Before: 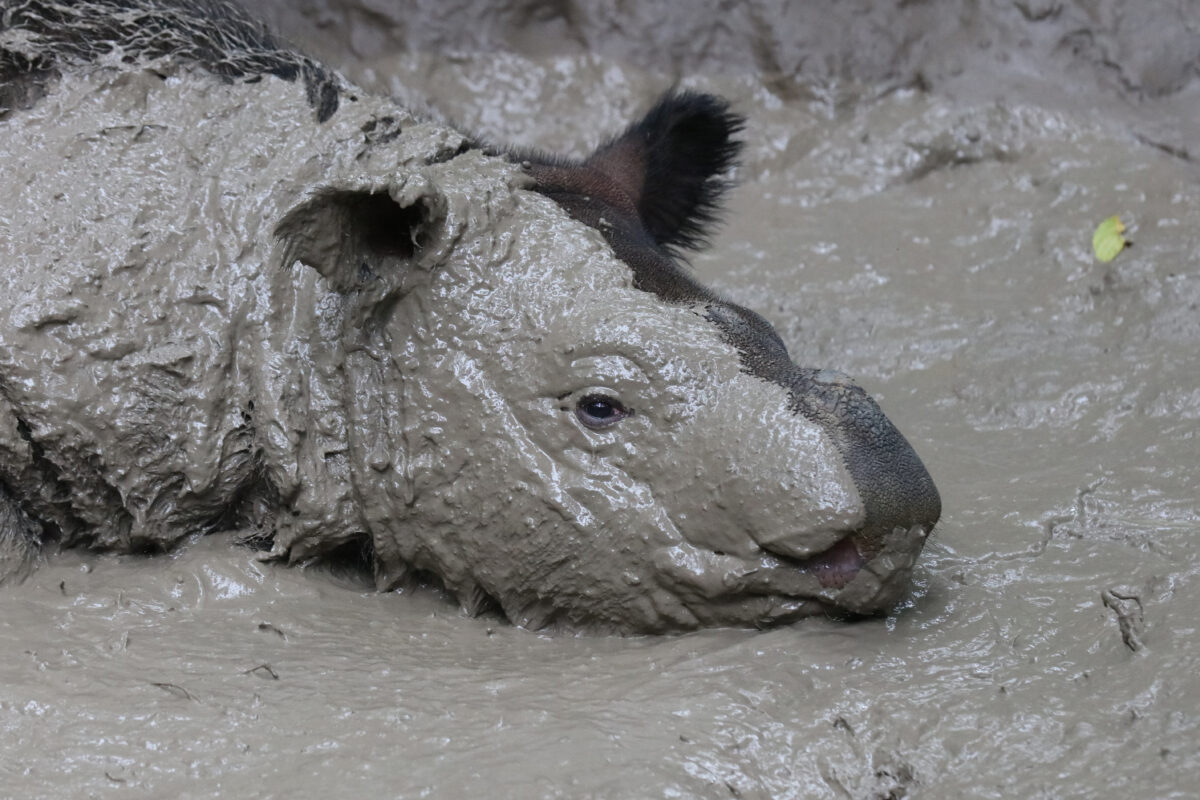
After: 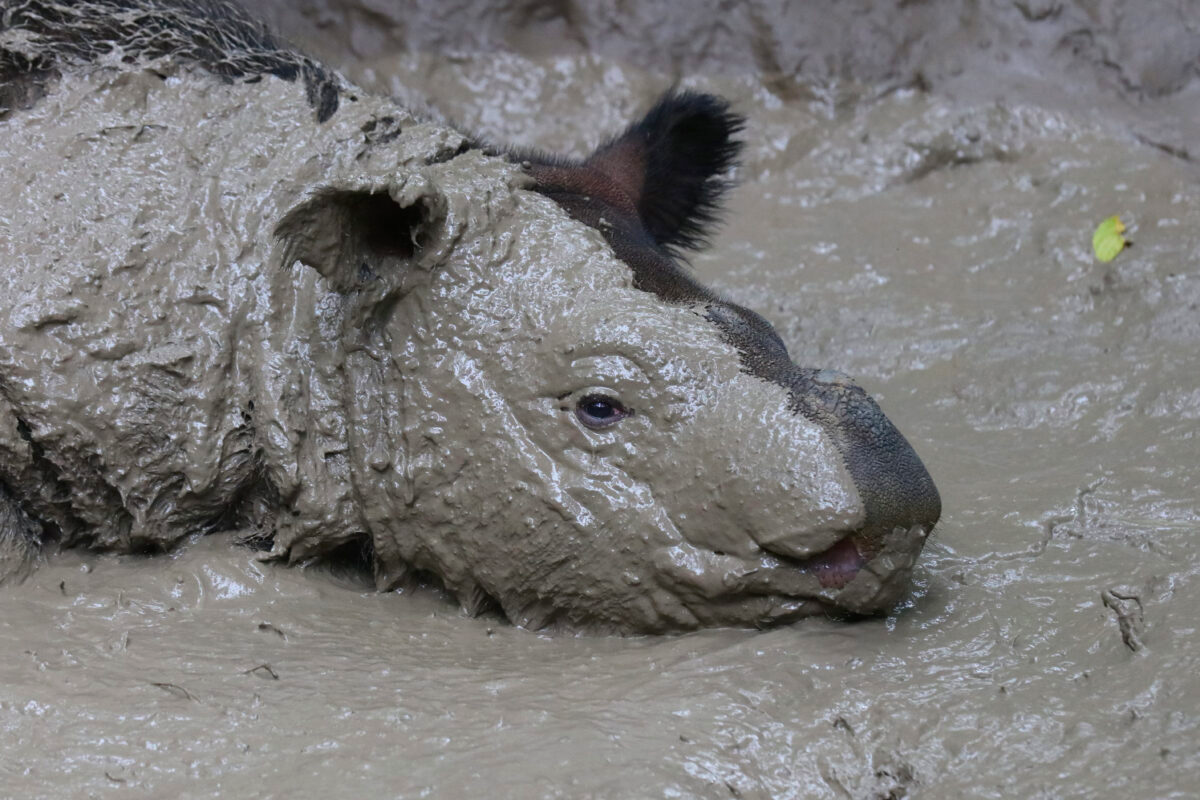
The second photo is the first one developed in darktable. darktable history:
contrast brightness saturation: brightness -0.024, saturation 0.353
